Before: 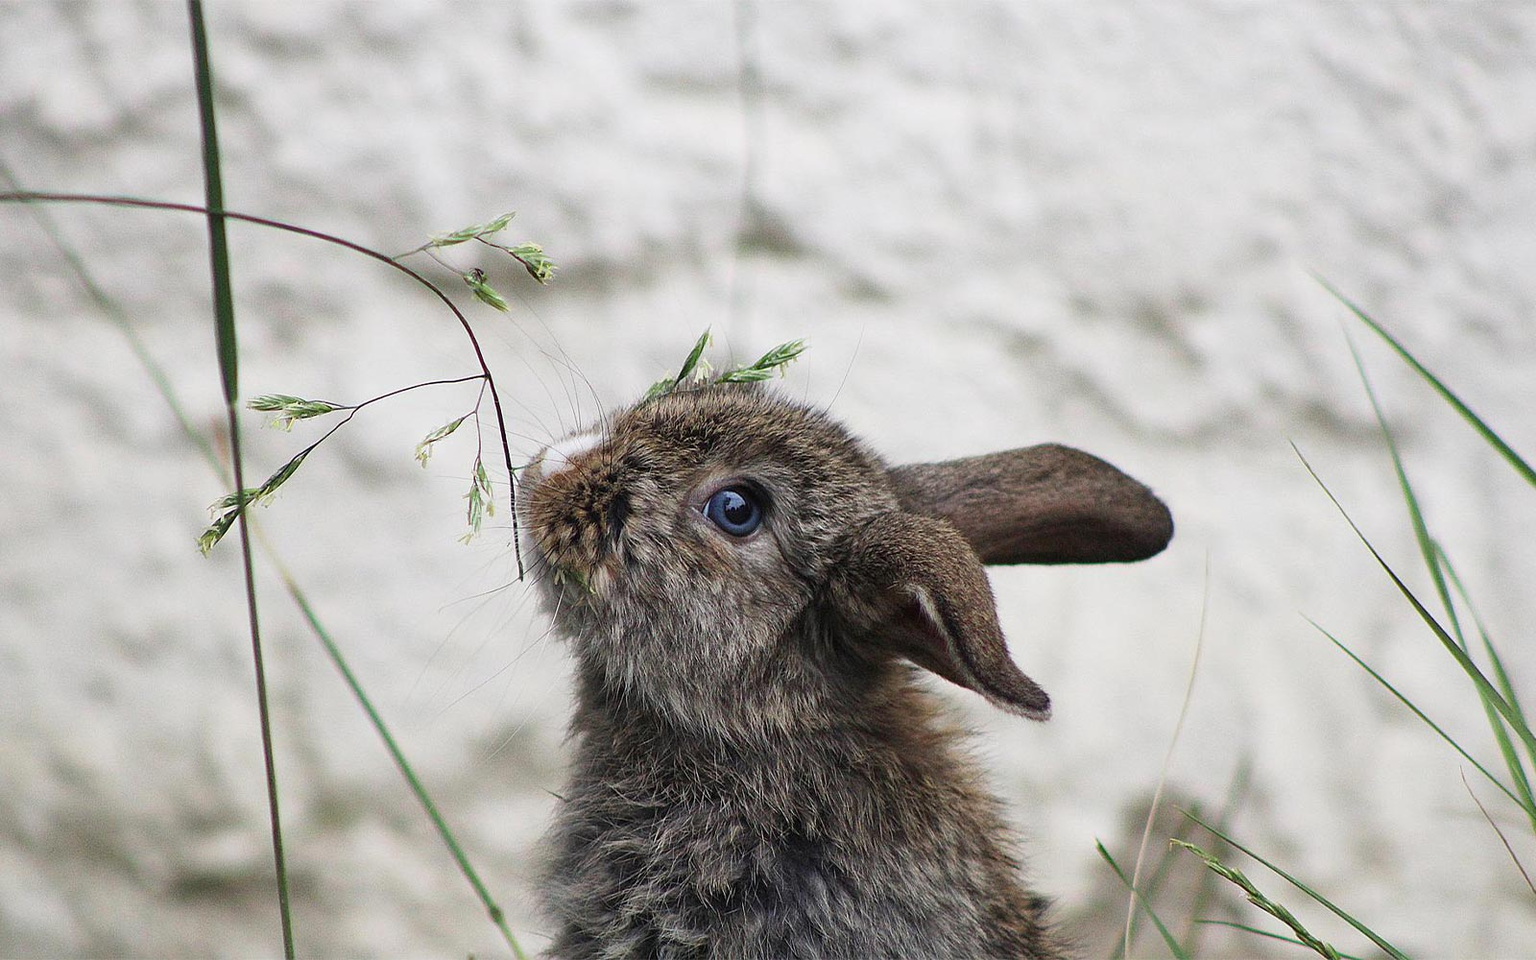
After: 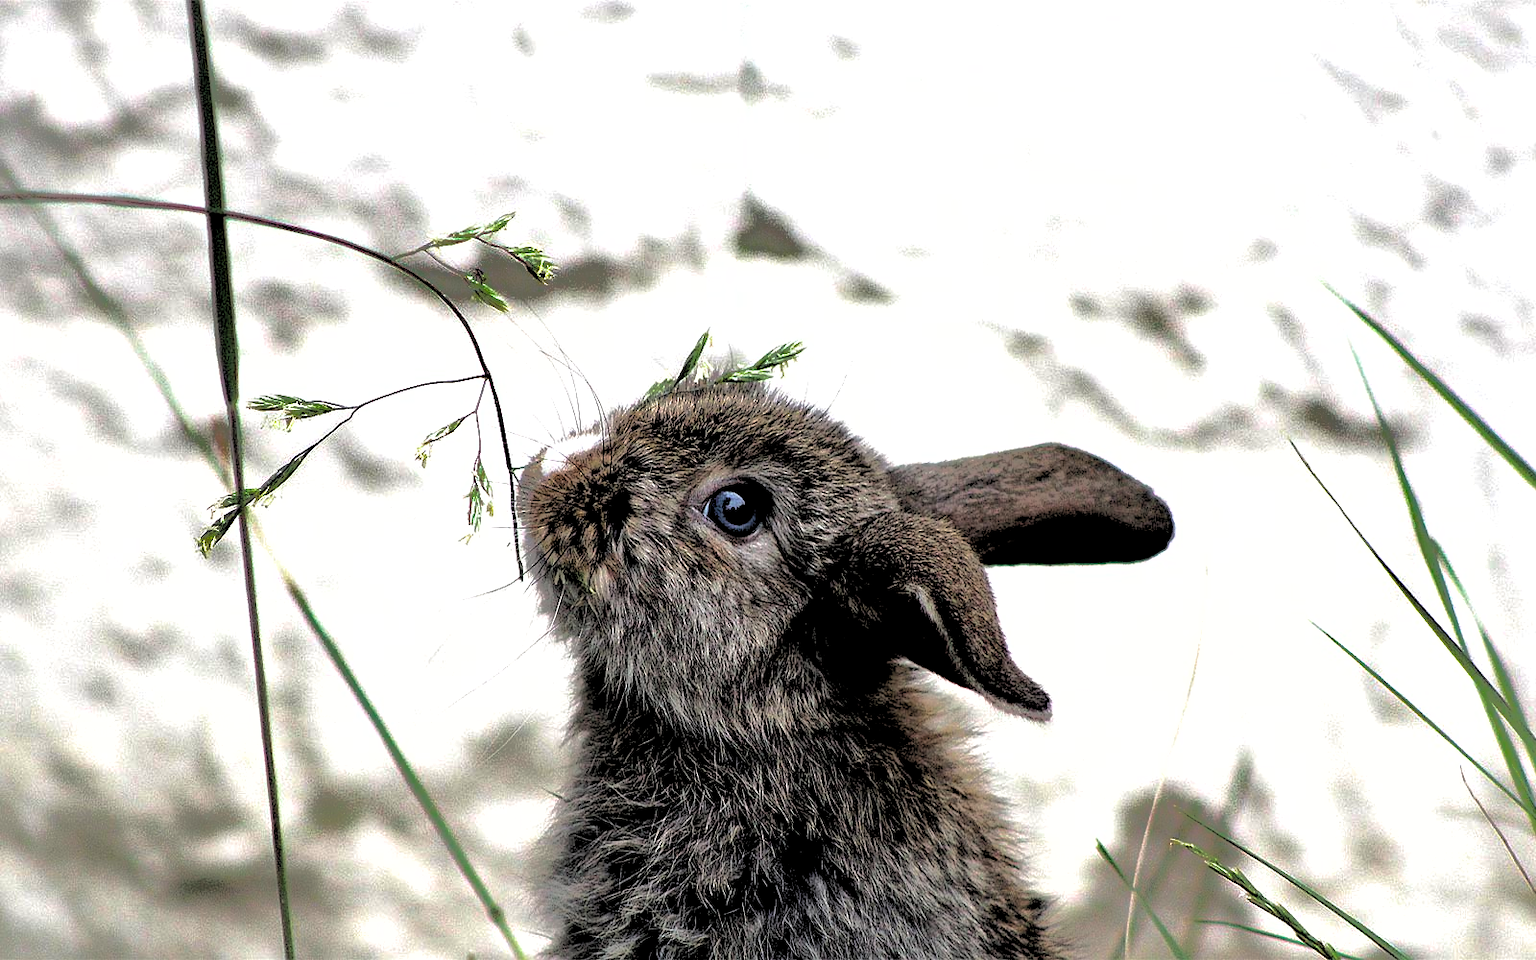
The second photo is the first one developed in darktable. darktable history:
tone equalizer: -8 EV -0.75 EV, -7 EV -0.7 EV, -6 EV -0.6 EV, -5 EV -0.4 EV, -3 EV 0.4 EV, -2 EV 0.6 EV, -1 EV 0.7 EV, +0 EV 0.75 EV, edges refinement/feathering 500, mask exposure compensation -1.57 EV, preserve details no
shadows and highlights: shadows 40, highlights -60
rgb levels: levels [[0.029, 0.461, 0.922], [0, 0.5, 1], [0, 0.5, 1]]
